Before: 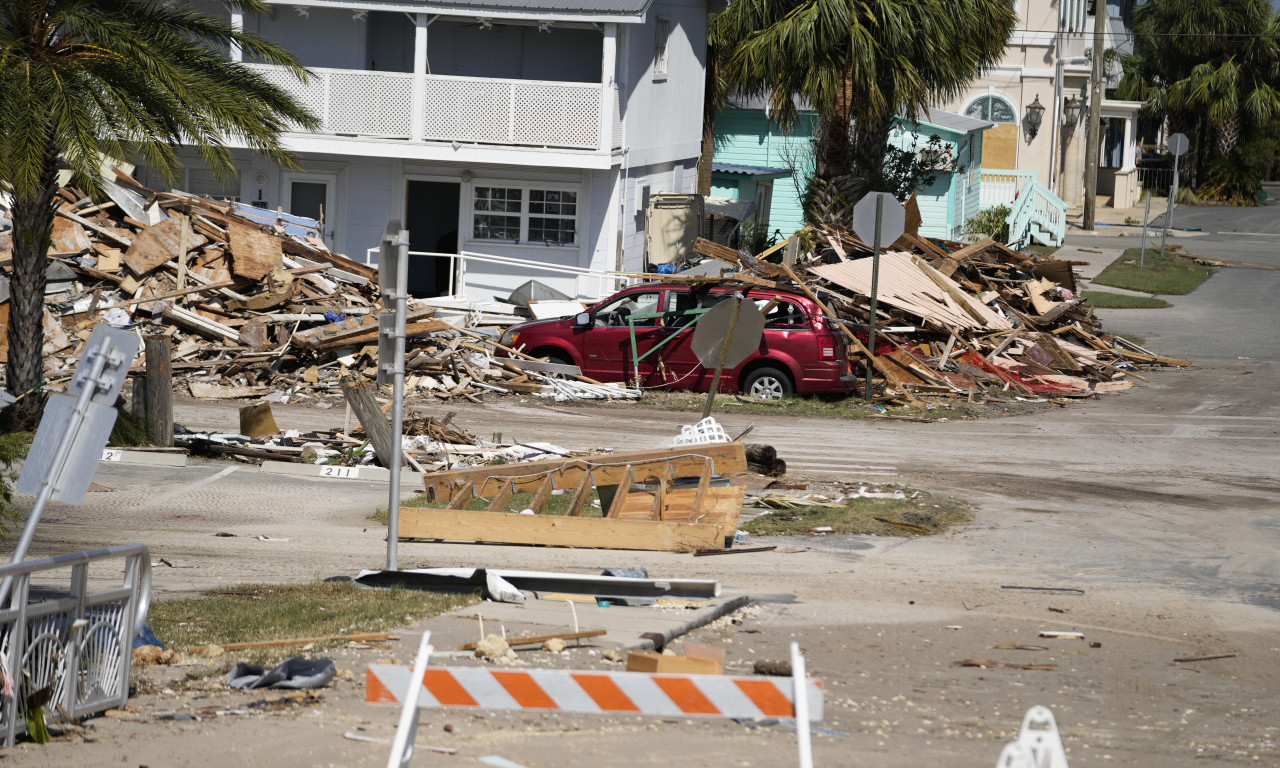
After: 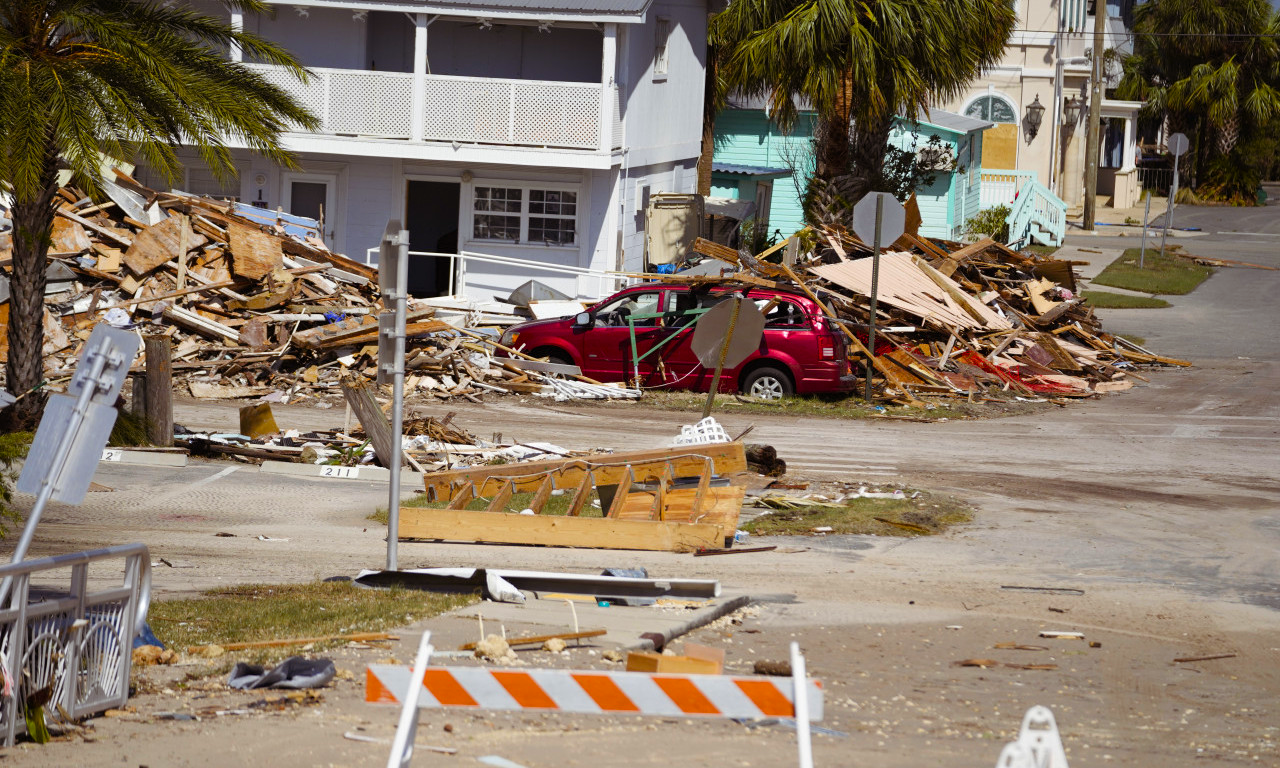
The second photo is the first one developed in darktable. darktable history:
color balance rgb: shadows lift › chroma 4.735%, shadows lift › hue 25.7°, linear chroma grading › shadows 16.263%, perceptual saturation grading › global saturation 29.871%
exposure: compensate highlight preservation false
levels: black 8.55%
